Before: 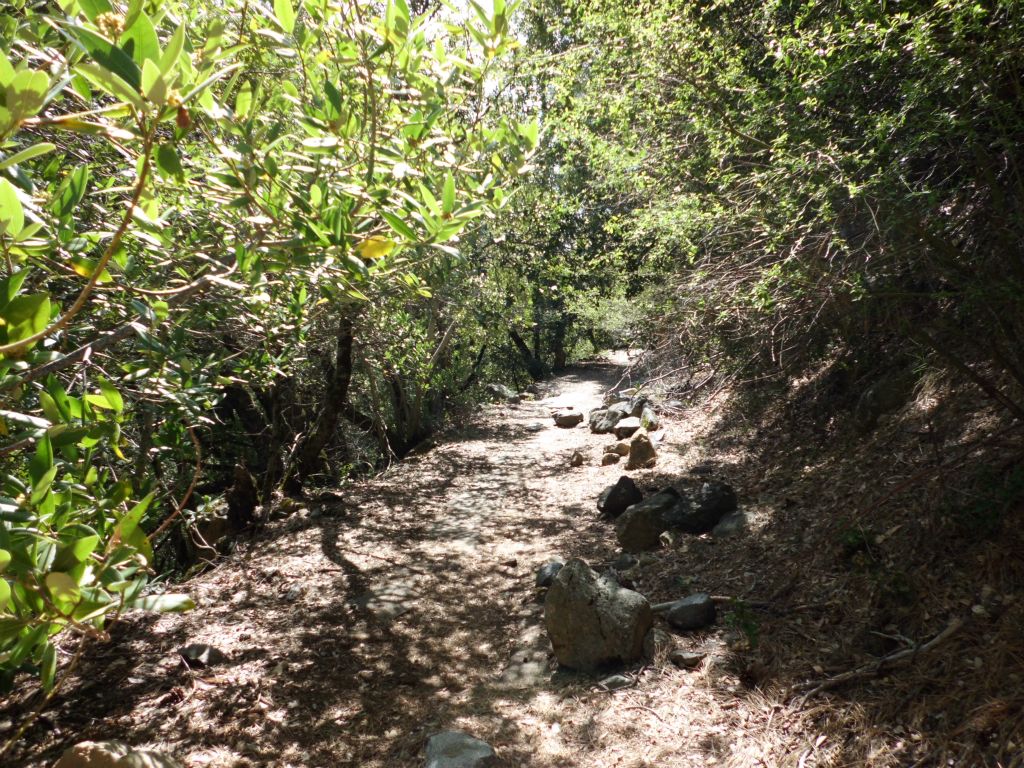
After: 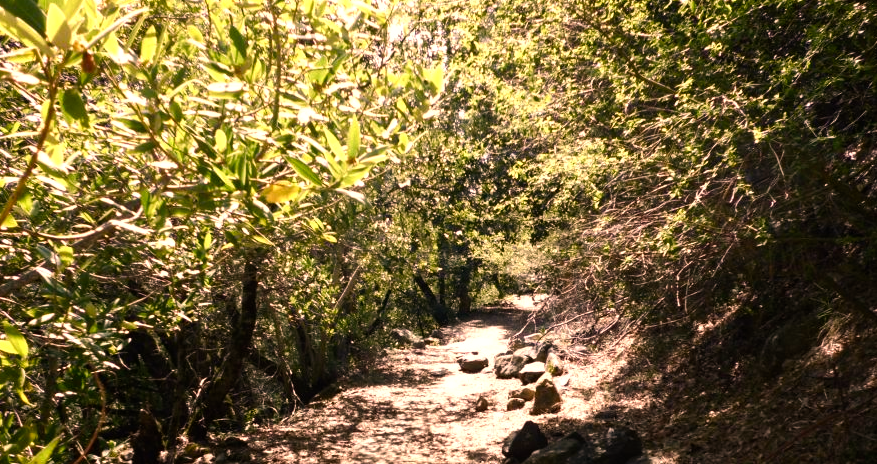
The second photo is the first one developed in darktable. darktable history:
crop and rotate: left 9.345%, top 7.22%, right 4.982%, bottom 32.331%
color correction: highlights a* 21.16, highlights b* 19.61
color balance rgb: shadows lift › luminance -20%, power › hue 72.24°, highlights gain › luminance 15%, global offset › hue 171.6°, perceptual saturation grading › highlights -30%, perceptual saturation grading › shadows 20%, global vibrance 30%, contrast 10%
